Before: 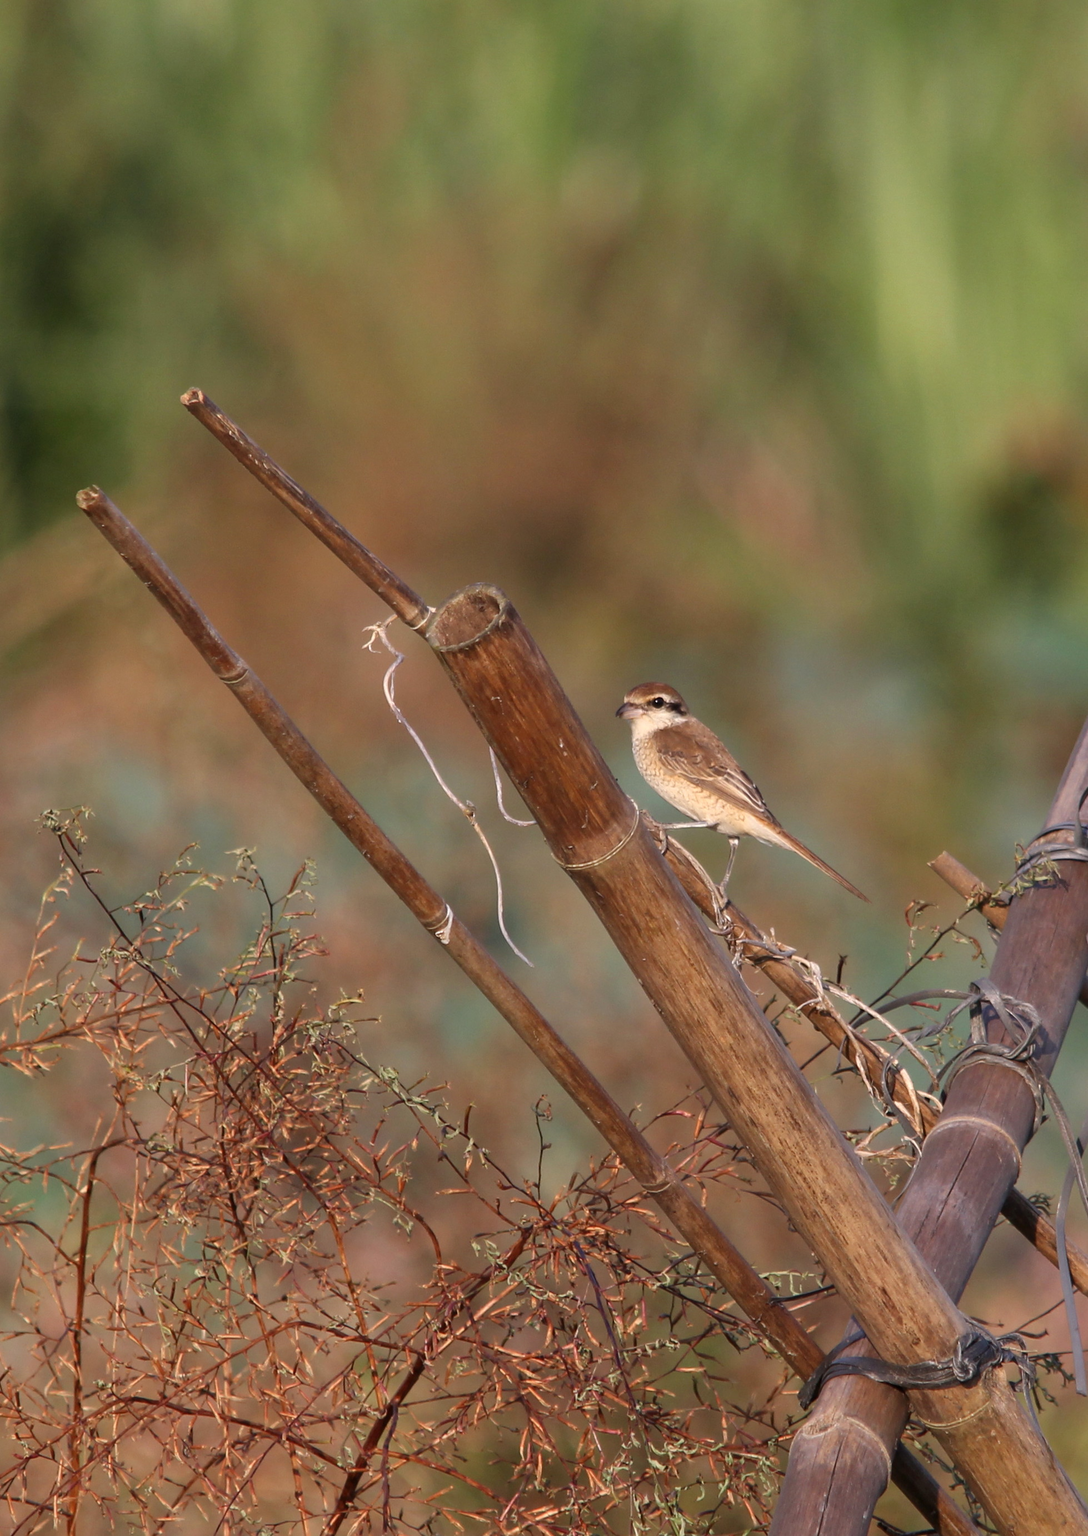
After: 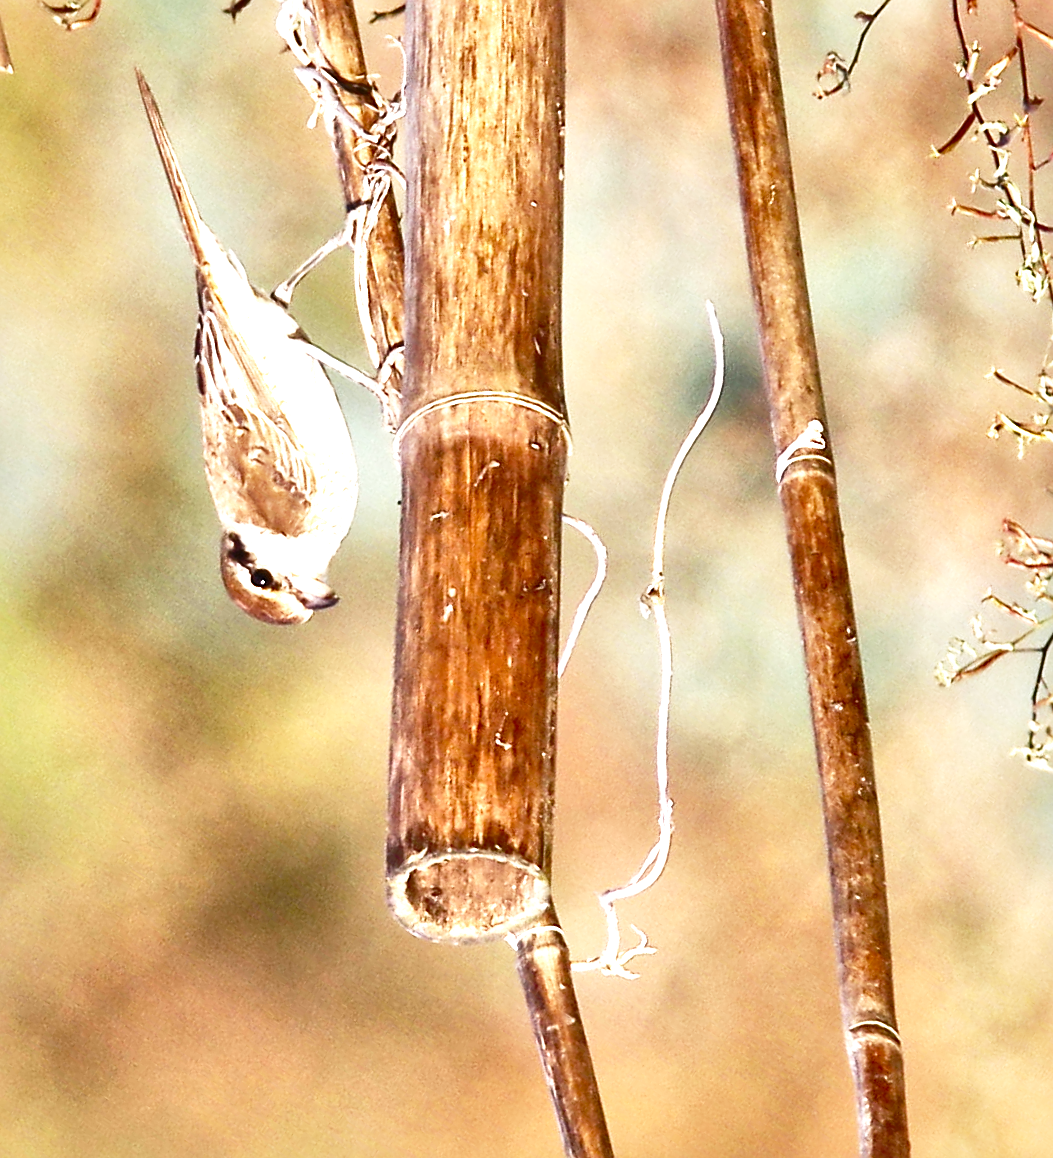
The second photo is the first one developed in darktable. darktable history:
crop and rotate: angle 147.09°, left 9.19%, top 15.685%, right 4.395%, bottom 17.018%
exposure: exposure 1.524 EV, compensate highlight preservation false
shadows and highlights: soften with gaussian
sharpen: on, module defaults
base curve: curves: ch0 [(0, 0) (0.028, 0.03) (0.121, 0.232) (0.46, 0.748) (0.859, 0.968) (1, 1)], preserve colors none
local contrast: mode bilateral grid, contrast 19, coarseness 50, detail 172%, midtone range 0.2
